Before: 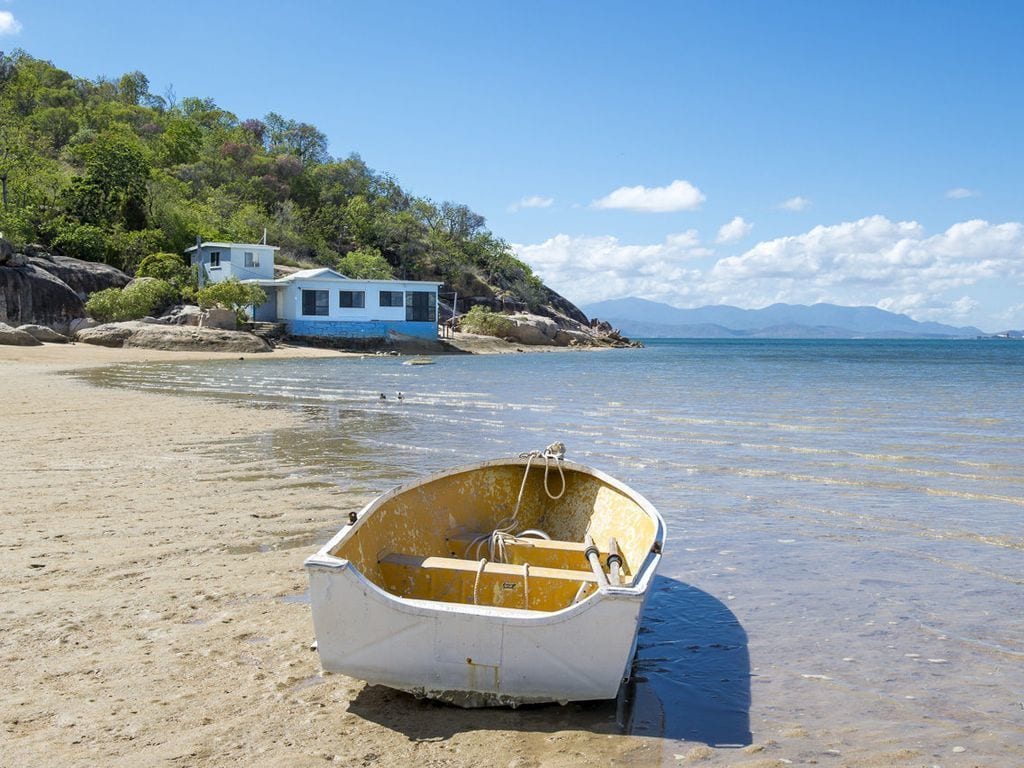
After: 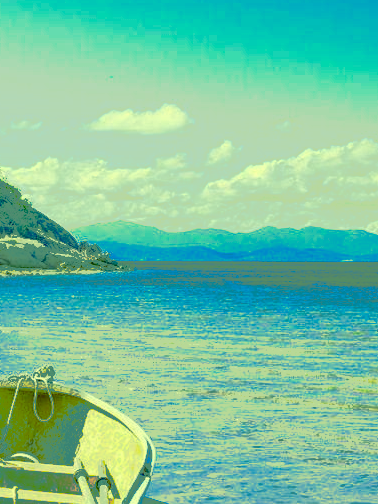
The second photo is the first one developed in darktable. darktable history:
crop and rotate: left 49.936%, top 10.094%, right 13.136%, bottom 24.256%
contrast brightness saturation: contrast 0.07, brightness -0.14, saturation 0.11
tone curve: curves: ch0 [(0, 0) (0.003, 0.011) (0.011, 0.043) (0.025, 0.133) (0.044, 0.226) (0.069, 0.303) (0.1, 0.371) (0.136, 0.429) (0.177, 0.482) (0.224, 0.516) (0.277, 0.539) (0.335, 0.535) (0.399, 0.517) (0.468, 0.498) (0.543, 0.523) (0.623, 0.655) (0.709, 0.83) (0.801, 0.827) (0.898, 0.89) (1, 1)], preserve colors none
white balance: emerald 1
color correction: highlights a* -15.58, highlights b* 40, shadows a* -40, shadows b* -26.18
